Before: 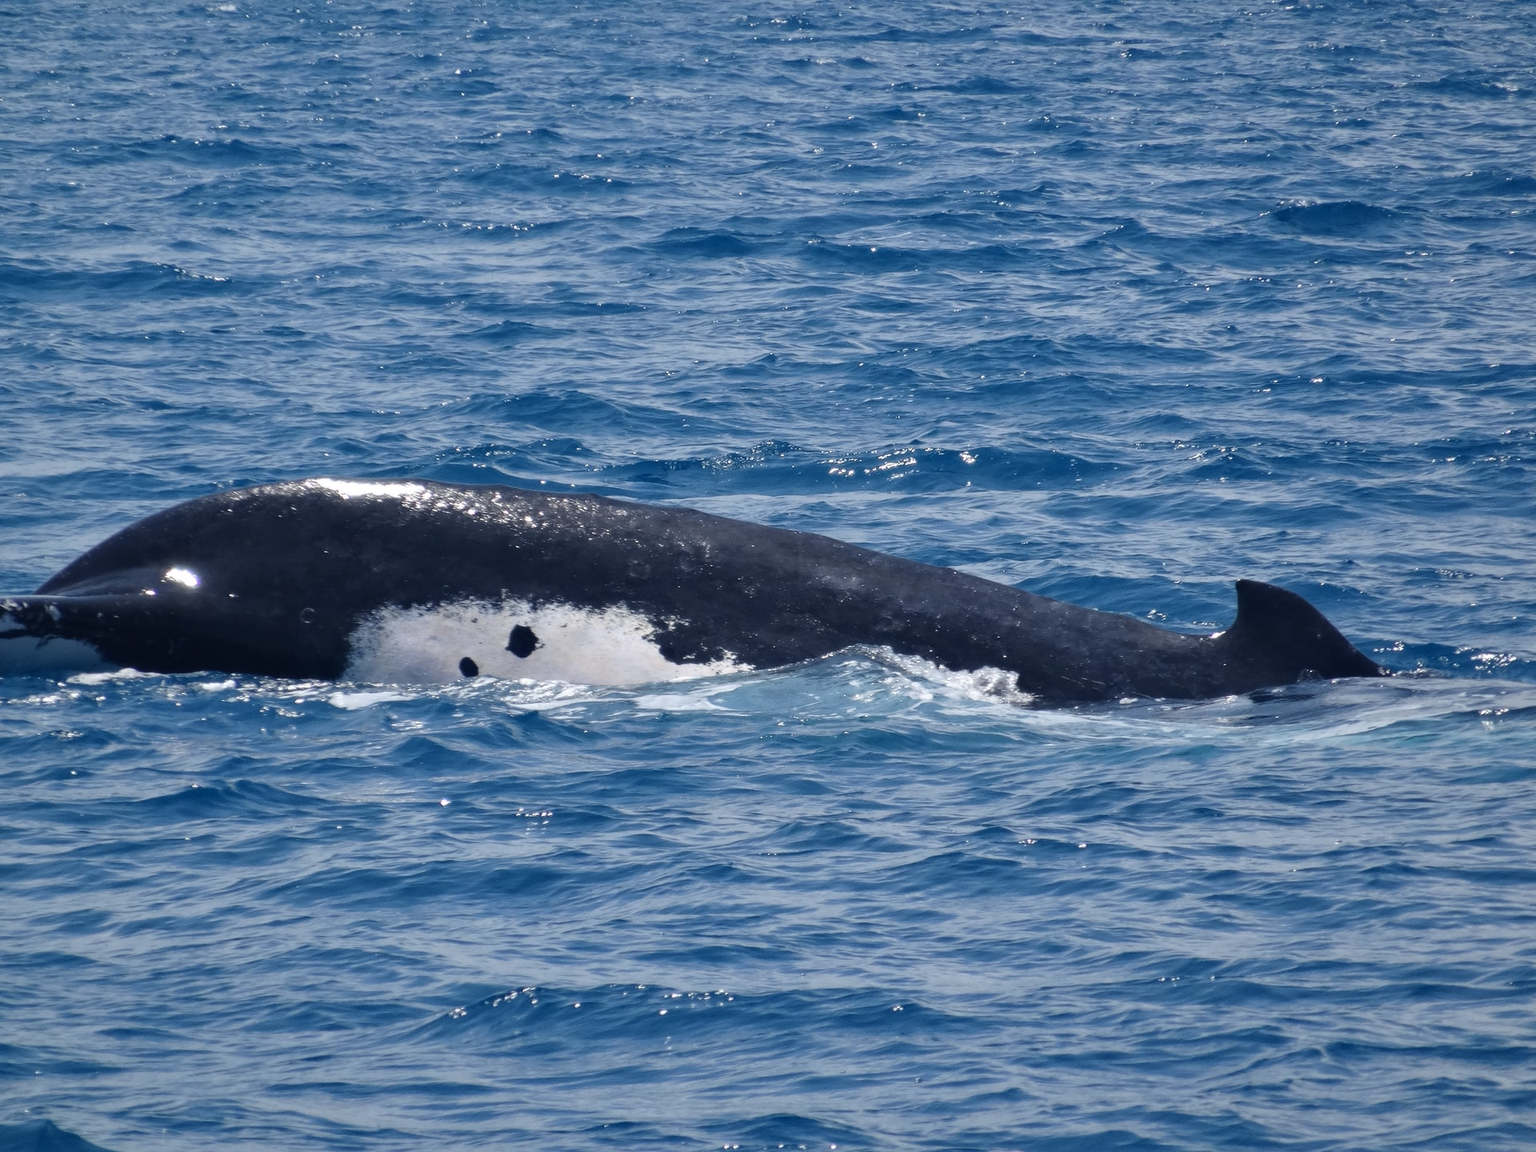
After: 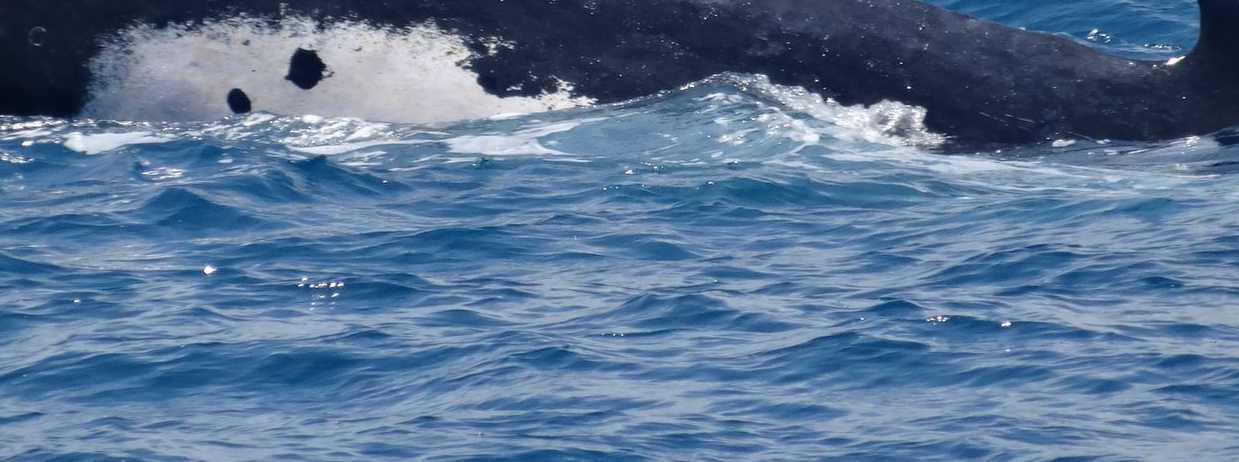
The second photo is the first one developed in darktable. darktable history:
crop: left 18.09%, top 50.954%, right 17.351%, bottom 16.904%
